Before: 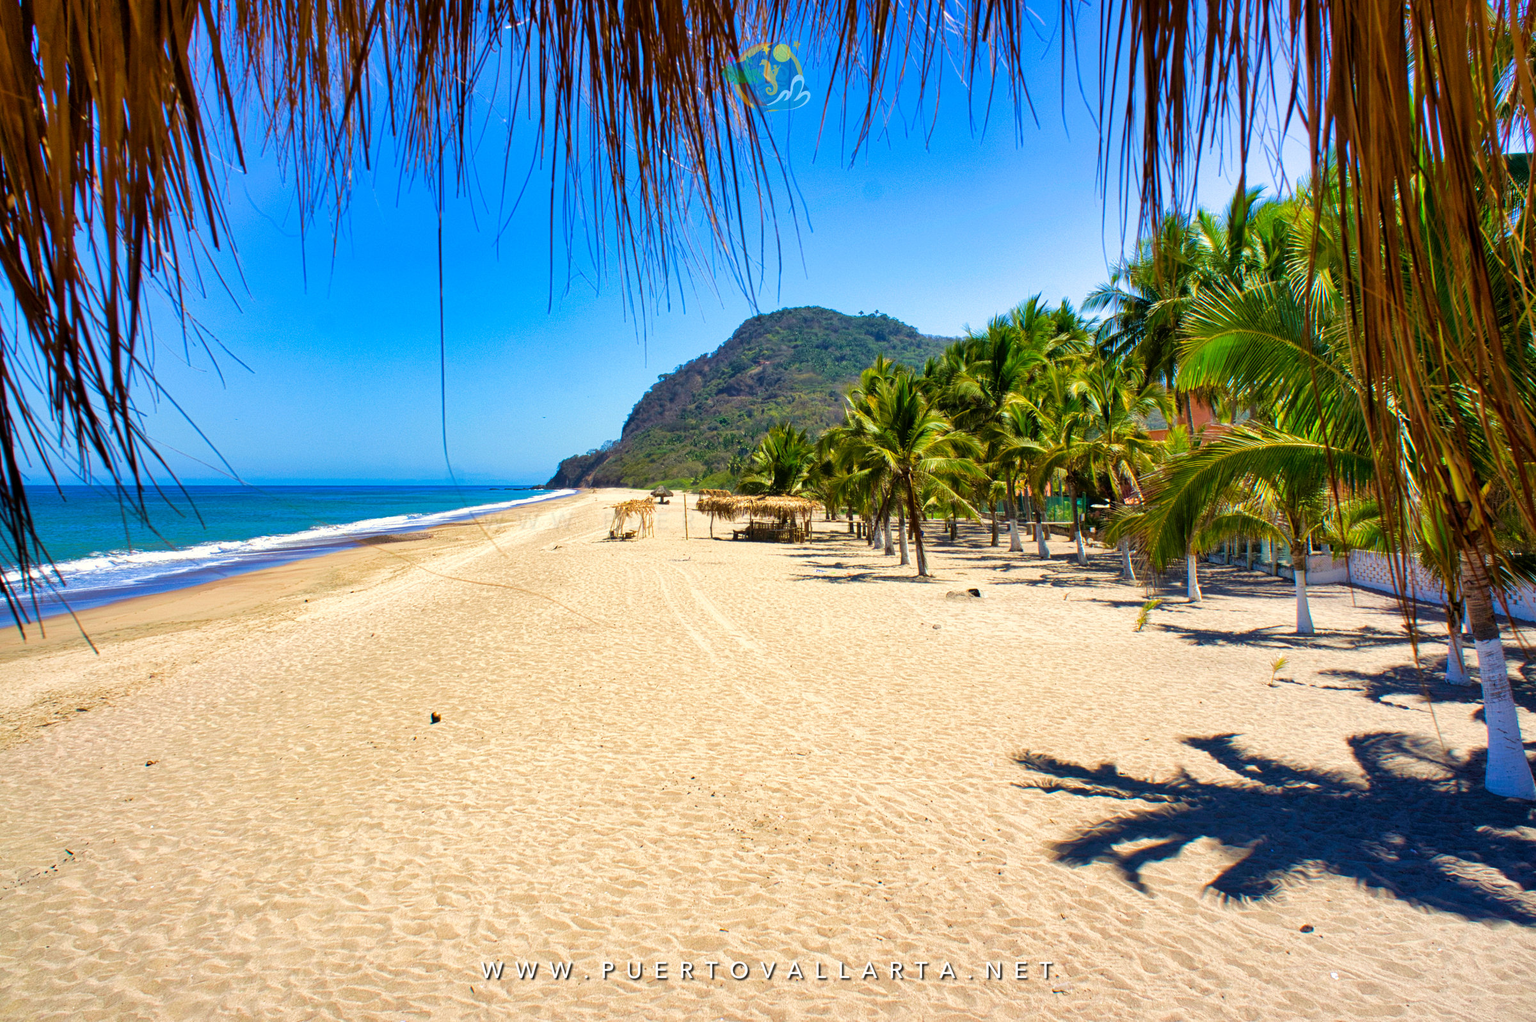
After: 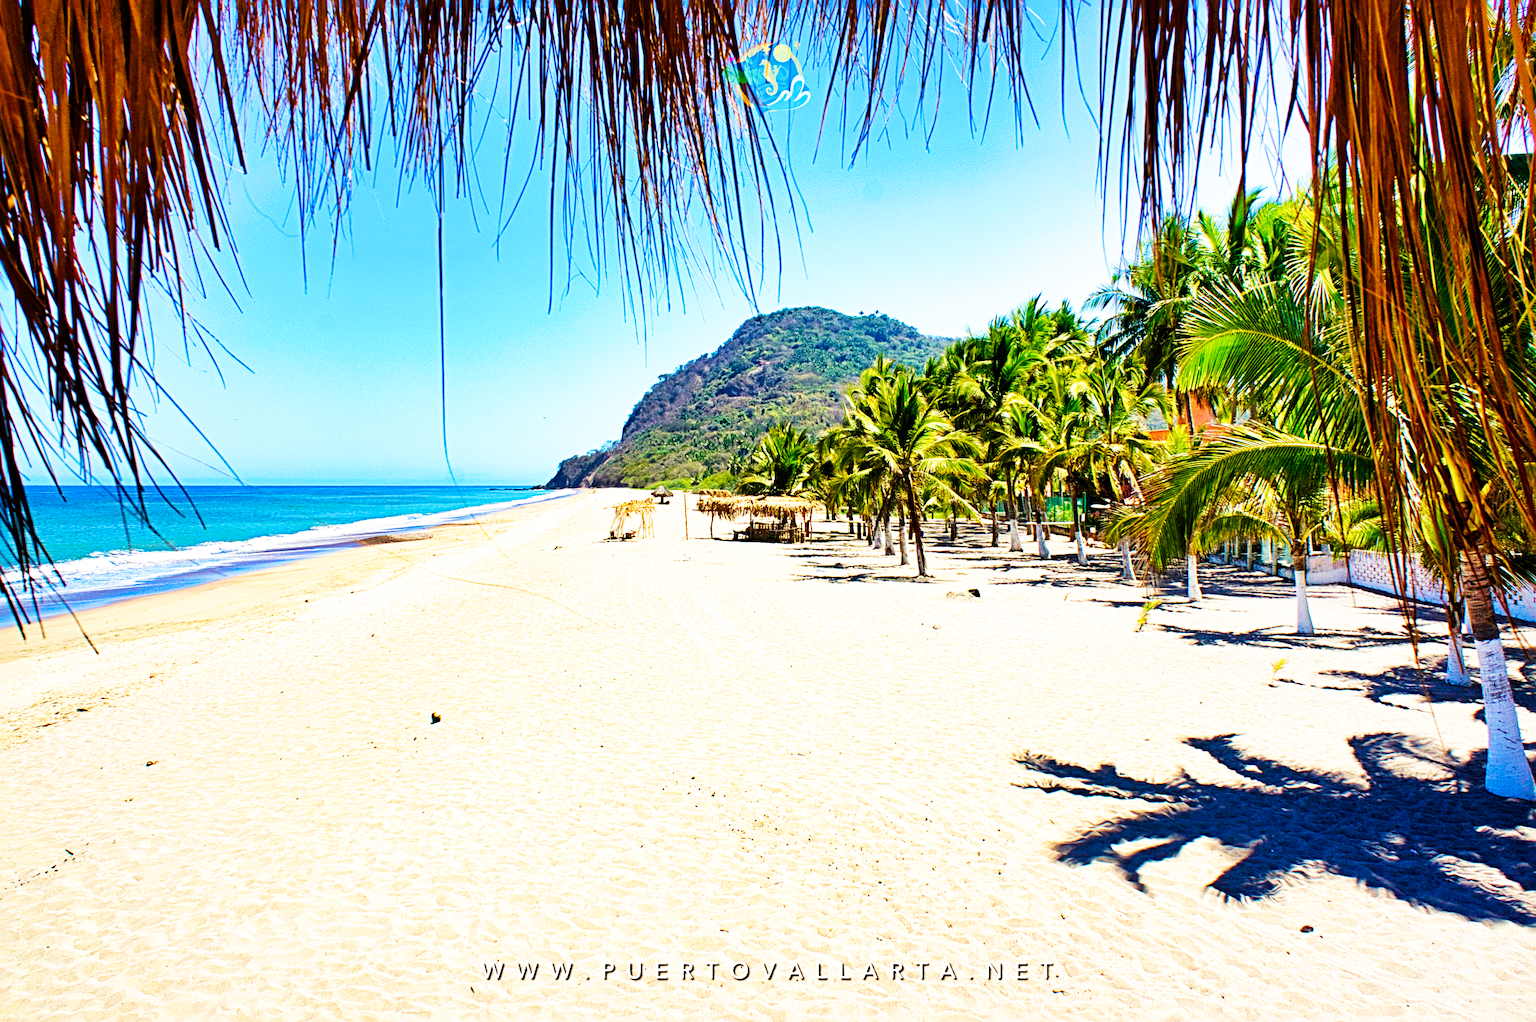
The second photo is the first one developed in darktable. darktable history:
base curve: curves: ch0 [(0, 0) (0.007, 0.004) (0.027, 0.03) (0.046, 0.07) (0.207, 0.54) (0.442, 0.872) (0.673, 0.972) (1, 1)], preserve colors none
sharpen: radius 4.883
